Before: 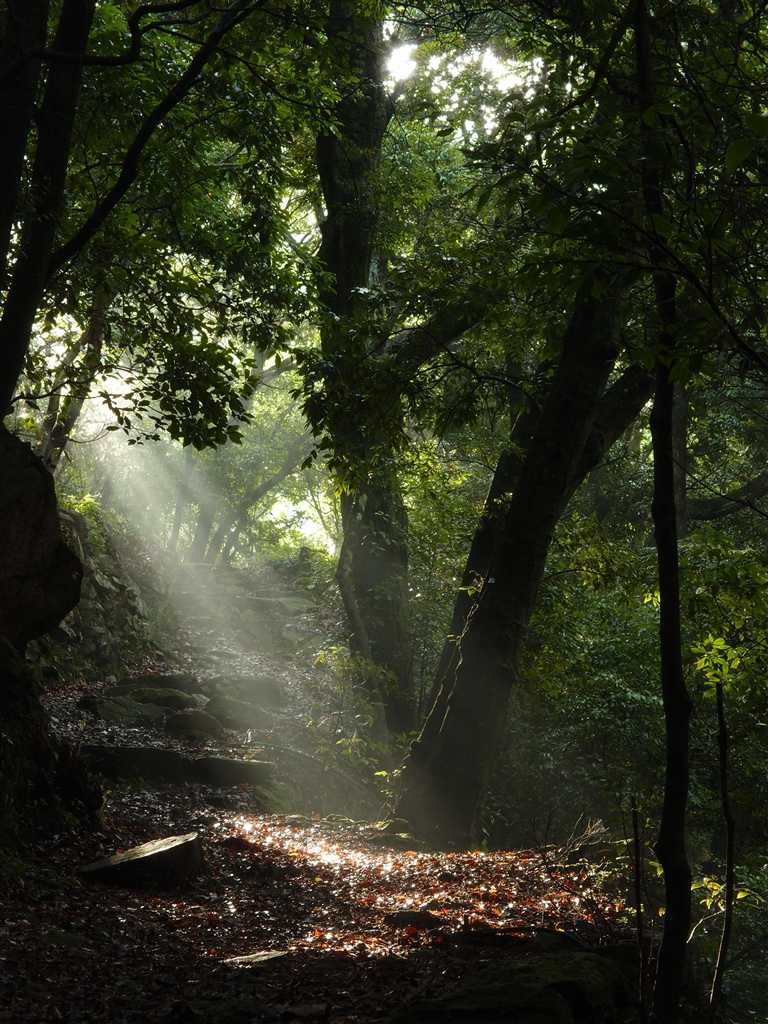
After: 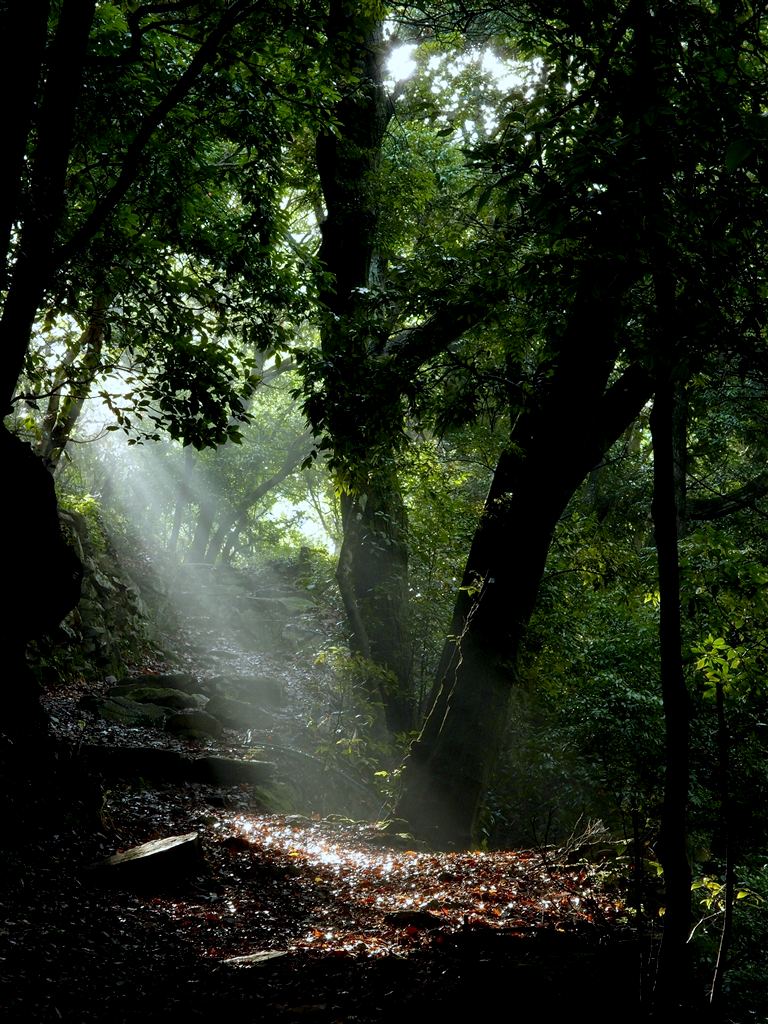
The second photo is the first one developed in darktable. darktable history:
exposure: black level correction 0.009, compensate highlight preservation false
white balance: red 0.931, blue 1.11
